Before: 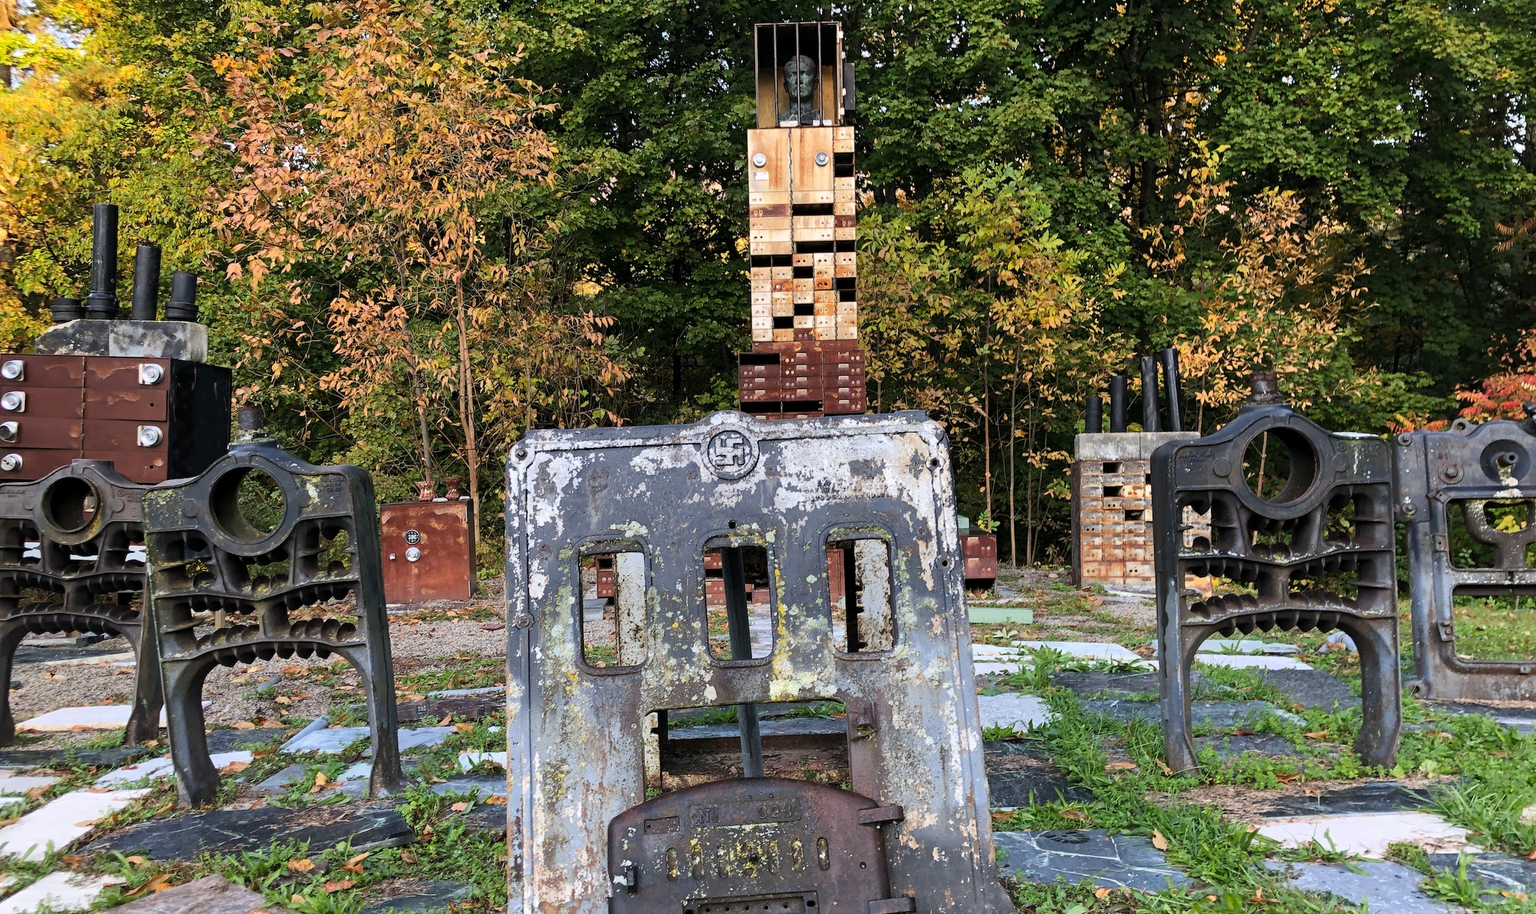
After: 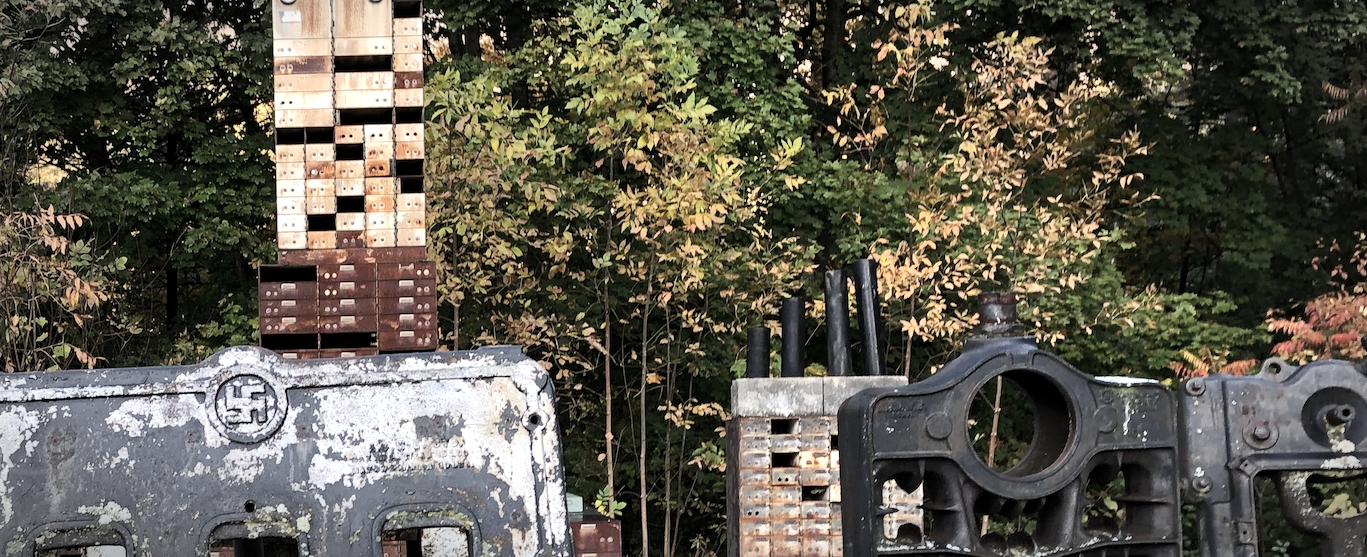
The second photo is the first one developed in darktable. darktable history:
crop: left 36.152%, top 17.99%, right 0.533%, bottom 38.622%
exposure: exposure 0.355 EV, compensate highlight preservation false
contrast brightness saturation: contrast 0.105, saturation -0.366
vignetting: fall-off radius 60.14%, automatic ratio true, dithering 16-bit output, unbound false
